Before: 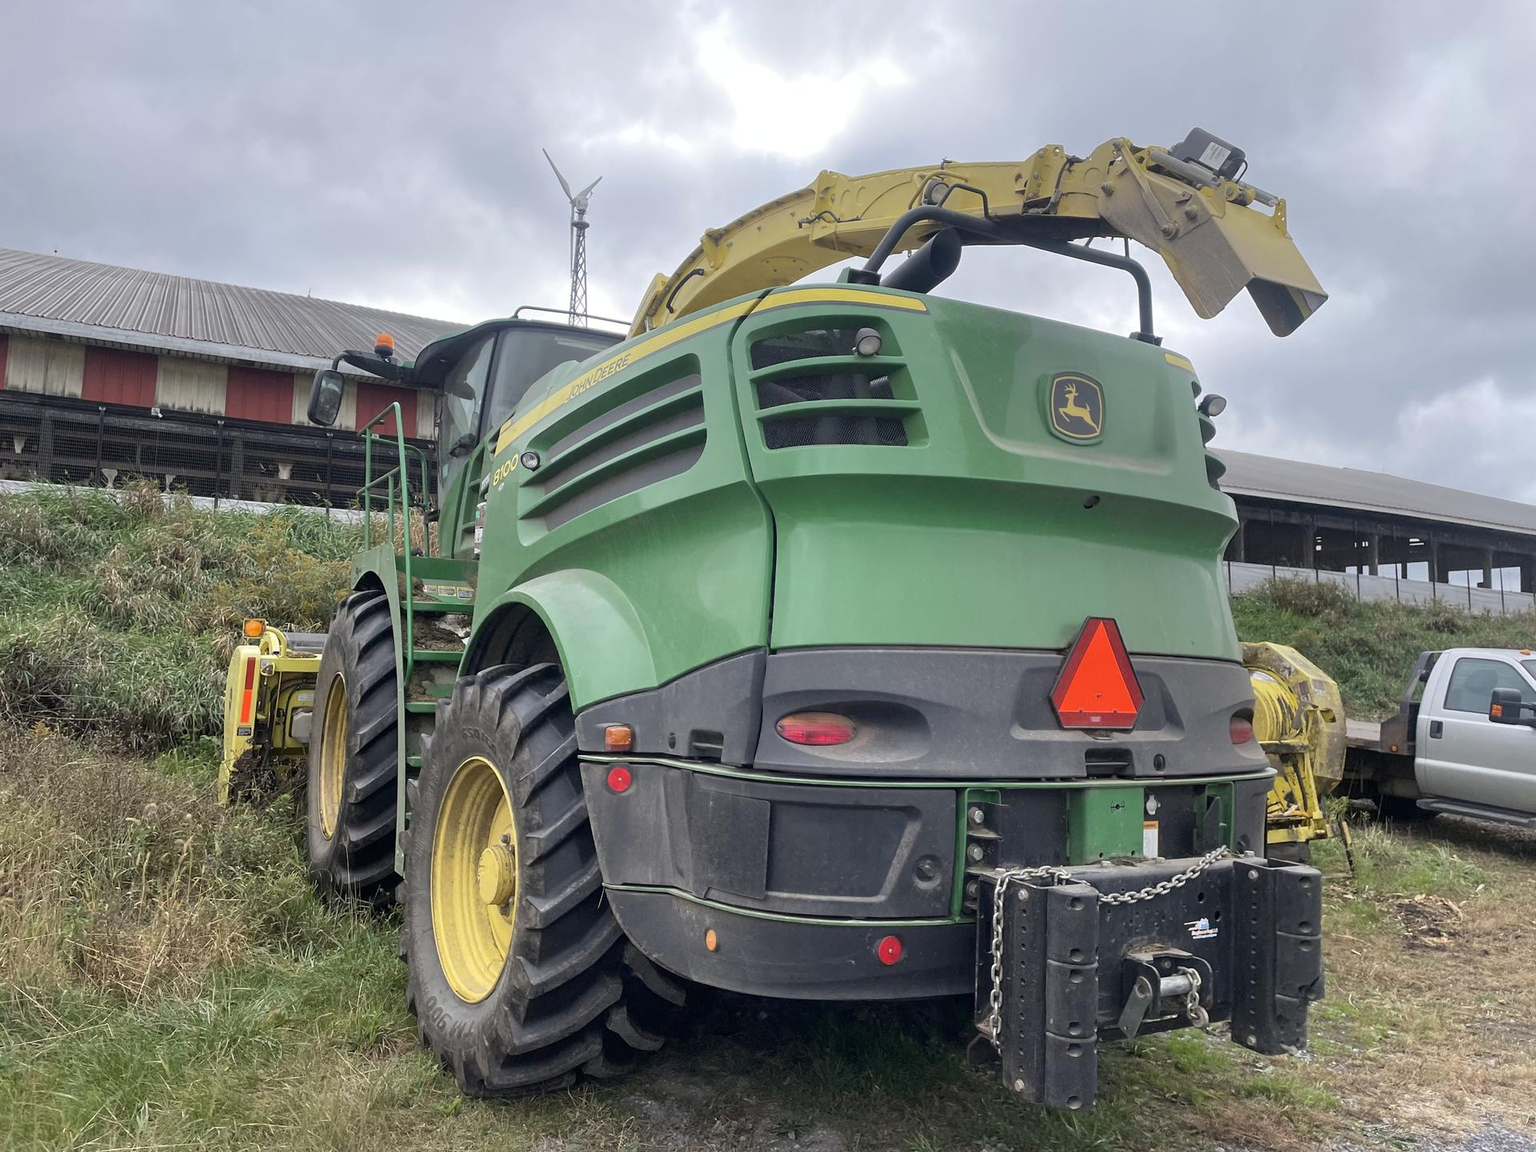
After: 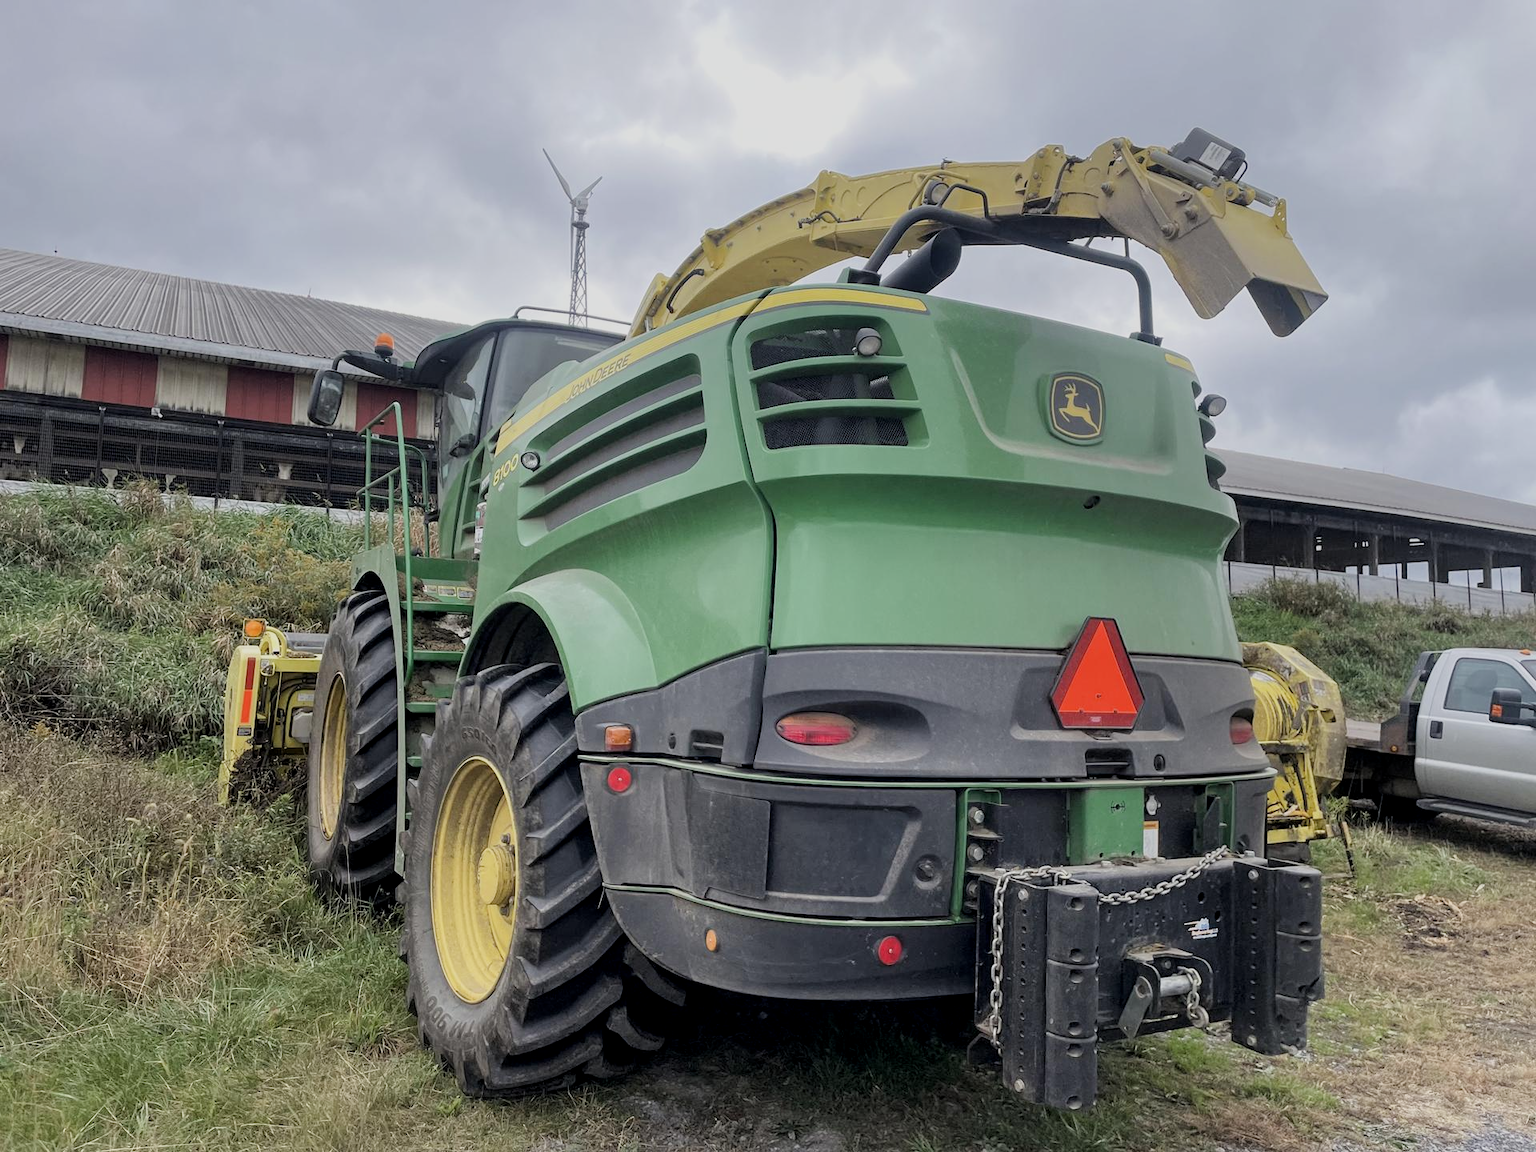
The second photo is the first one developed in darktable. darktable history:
local contrast: highlights 100%, shadows 100%, detail 119%, midtone range 0.2
filmic rgb: black relative exposure -8.02 EV, white relative exposure 4.05 EV, hardness 4.16
